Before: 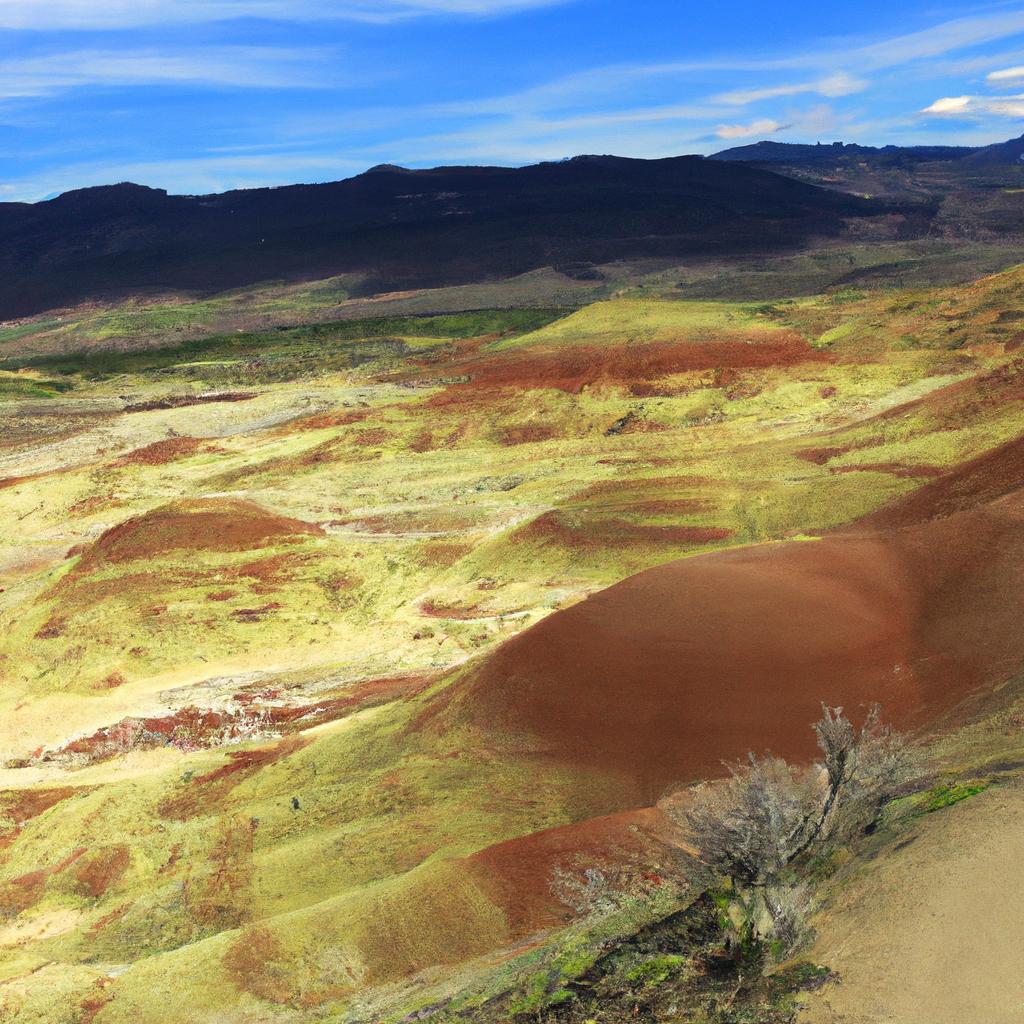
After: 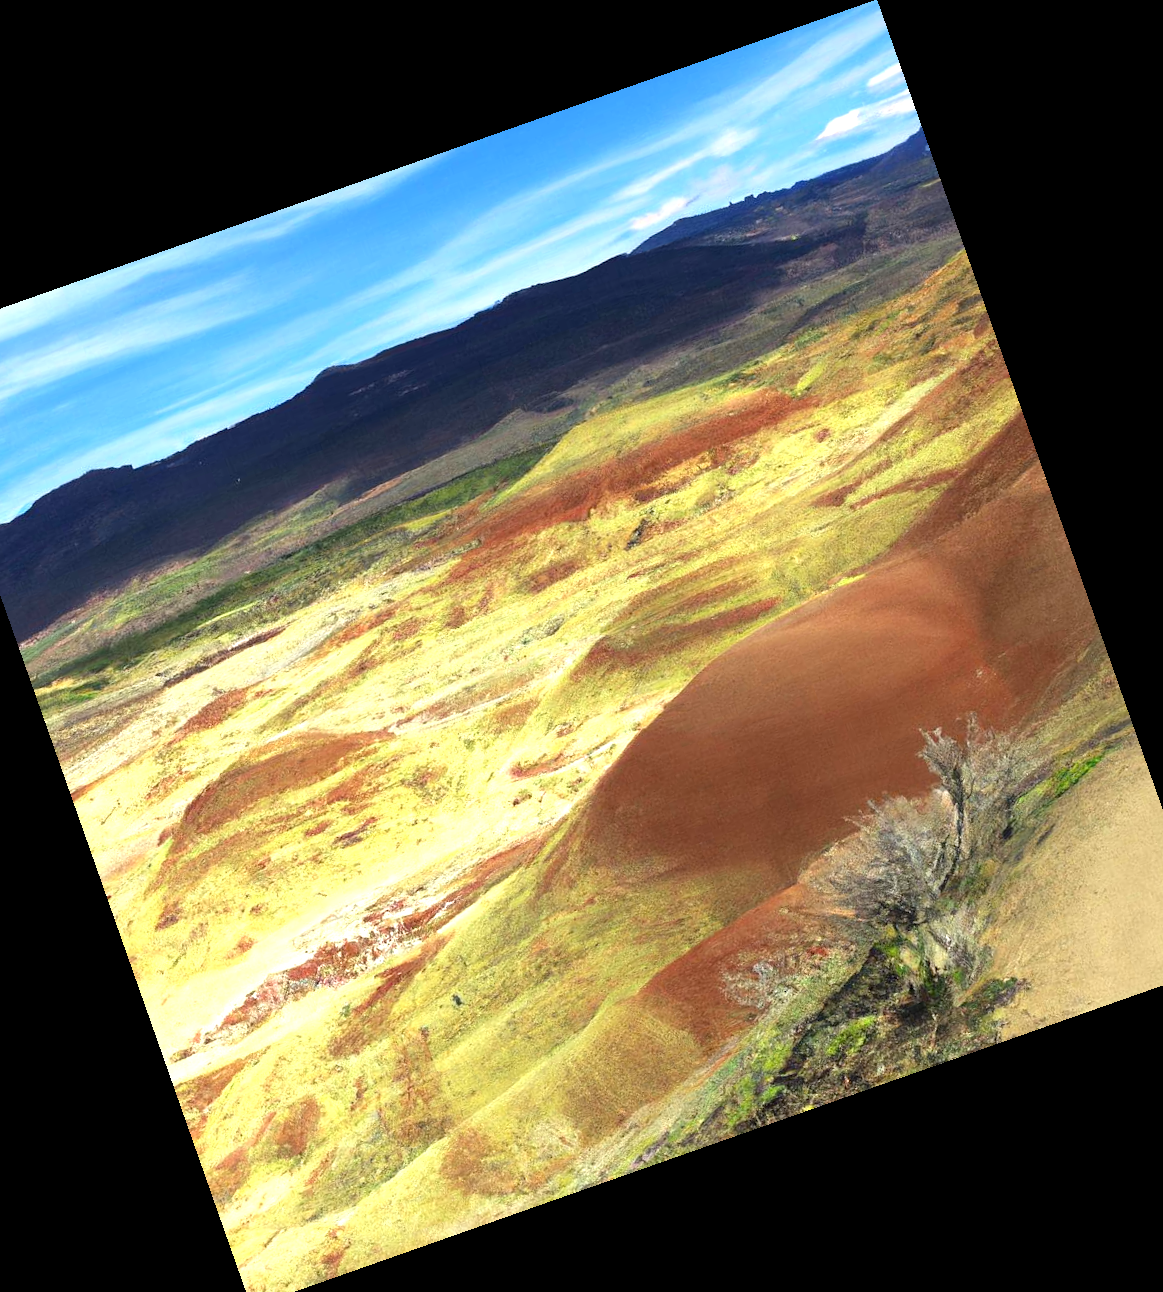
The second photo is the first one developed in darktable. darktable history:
crop and rotate: angle 19.43°, left 6.812%, right 4.125%, bottom 1.087%
exposure: exposure 0.7 EV, compensate highlight preservation false
